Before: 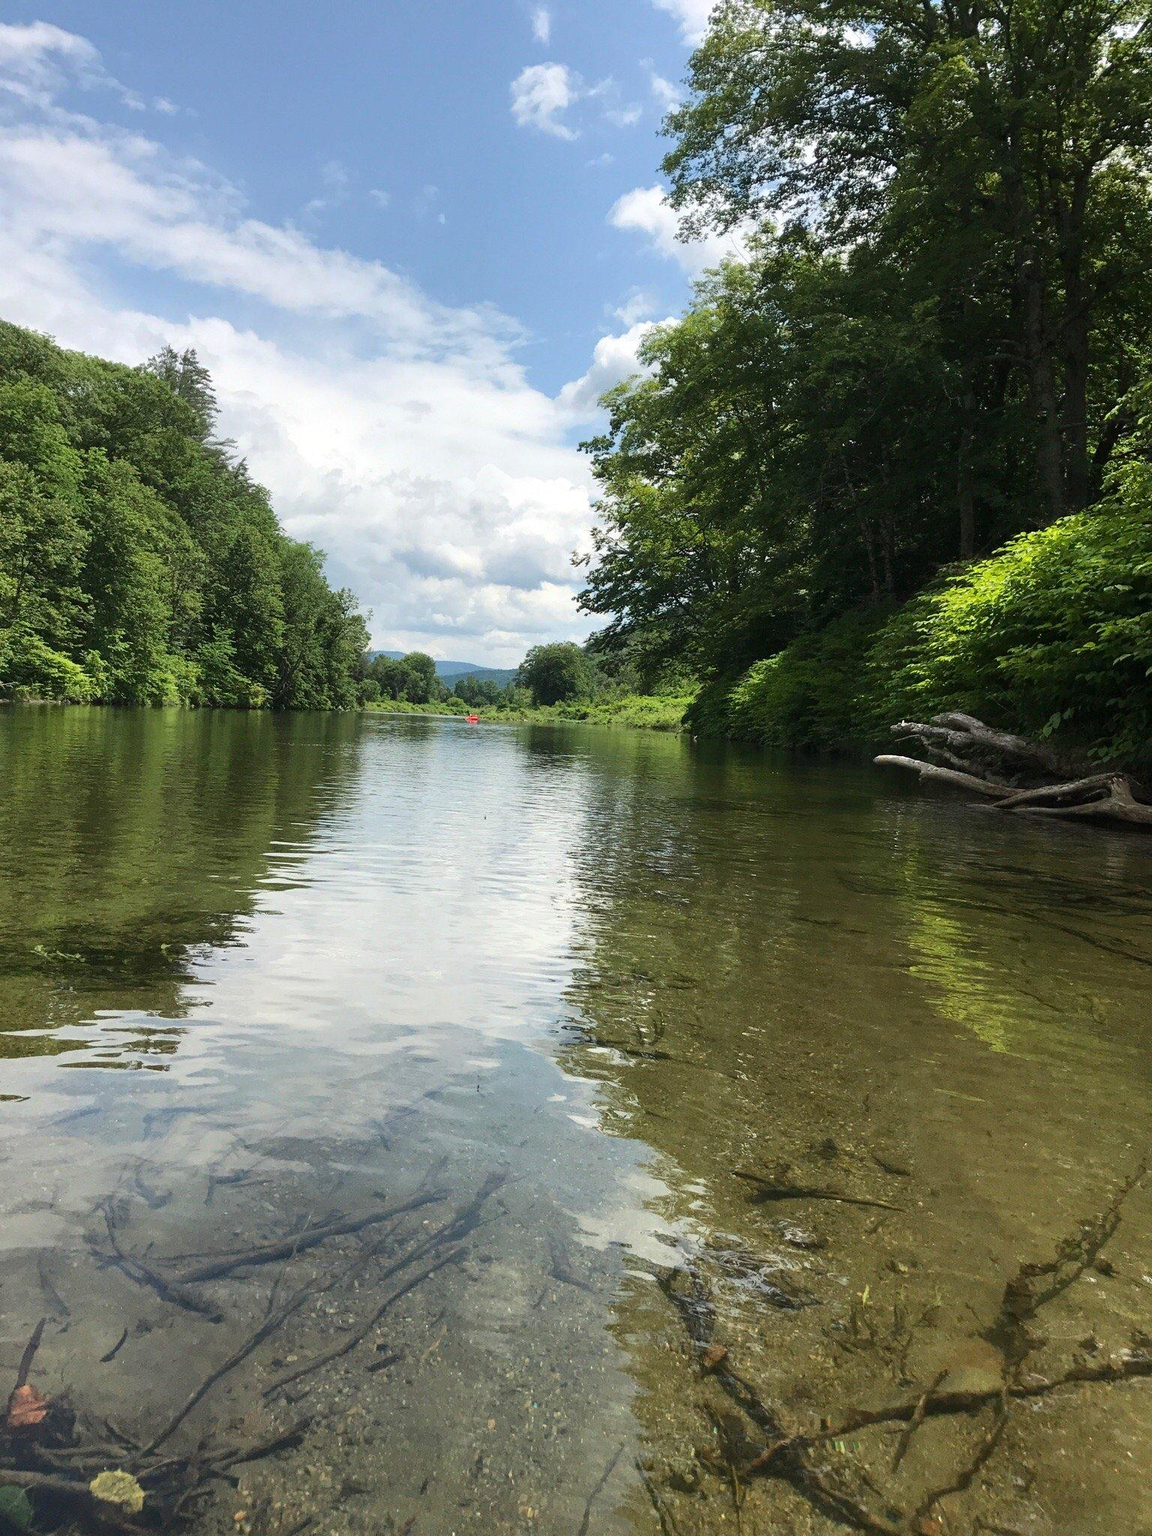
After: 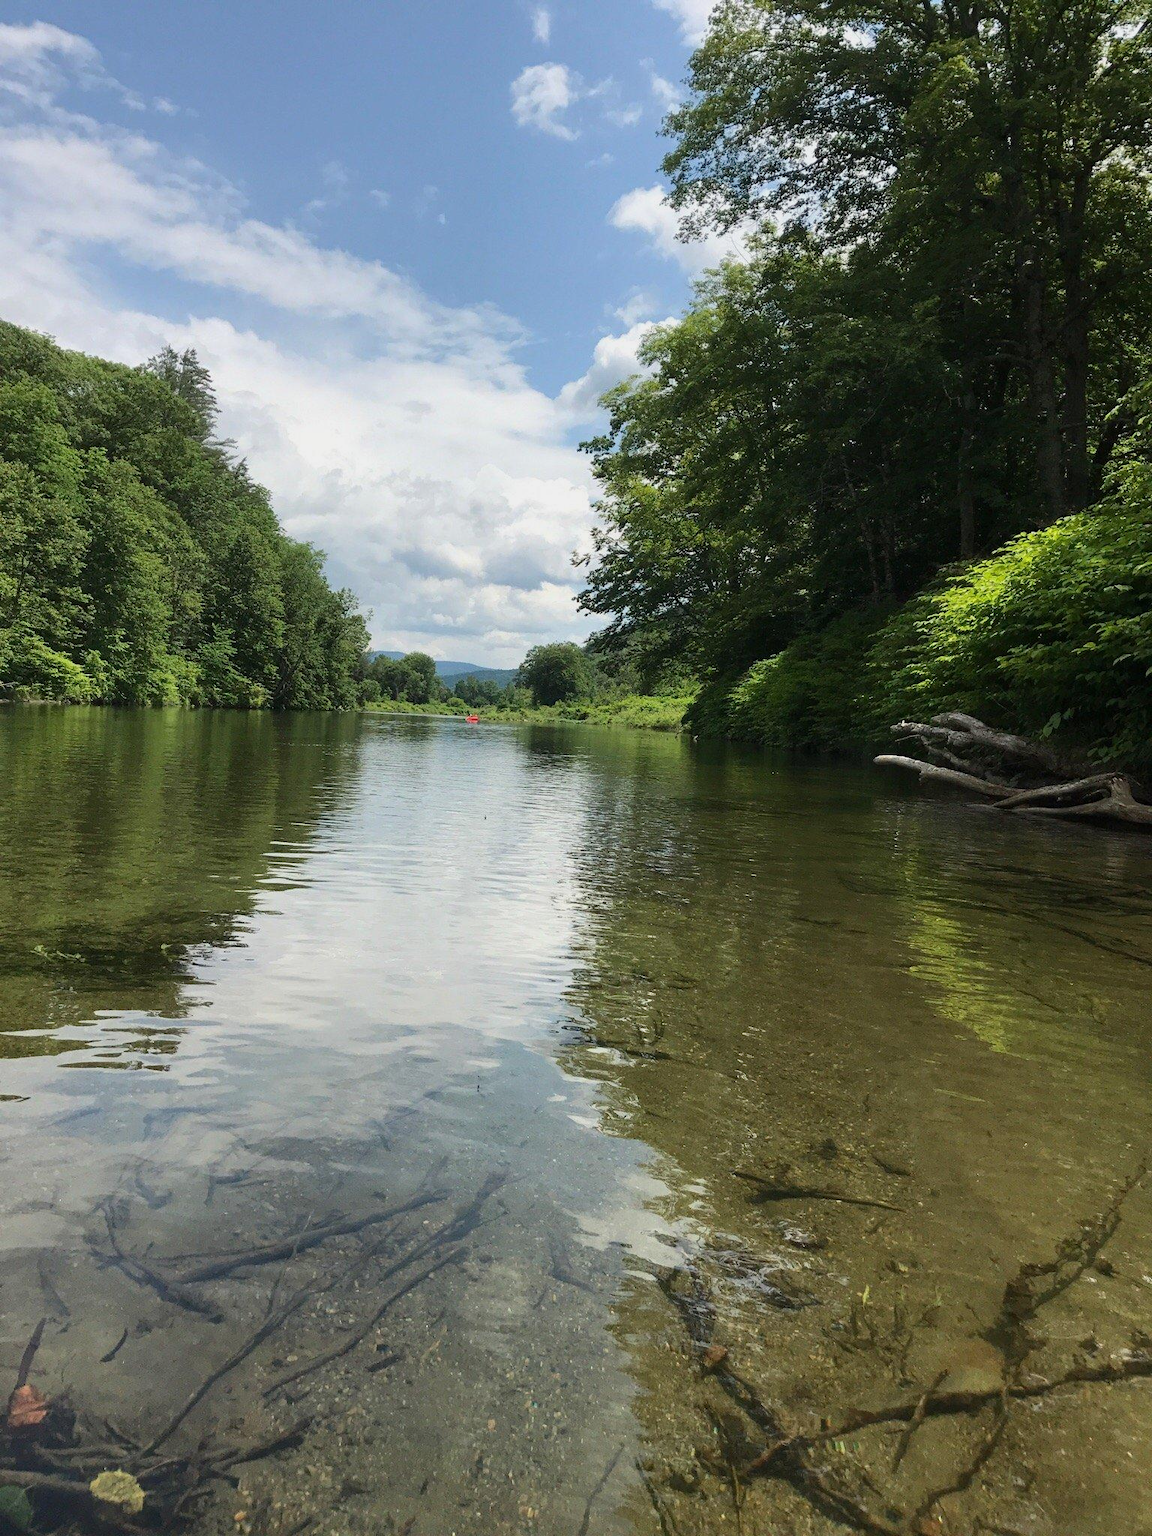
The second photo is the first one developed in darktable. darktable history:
exposure: exposure -0.218 EV, compensate highlight preservation false
